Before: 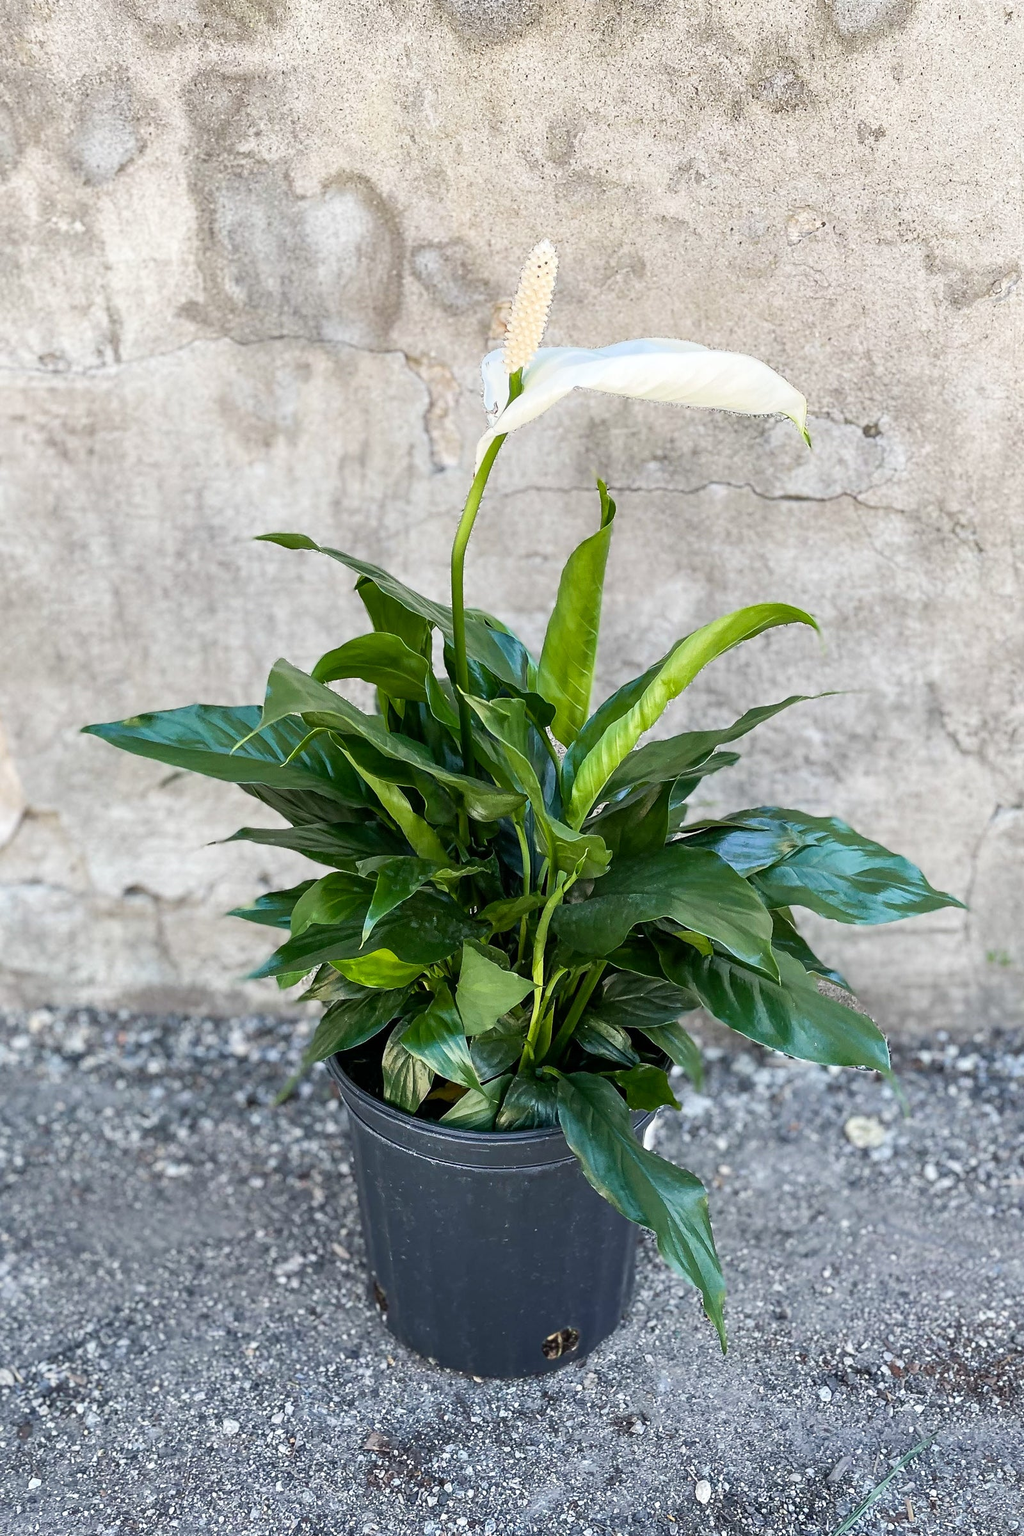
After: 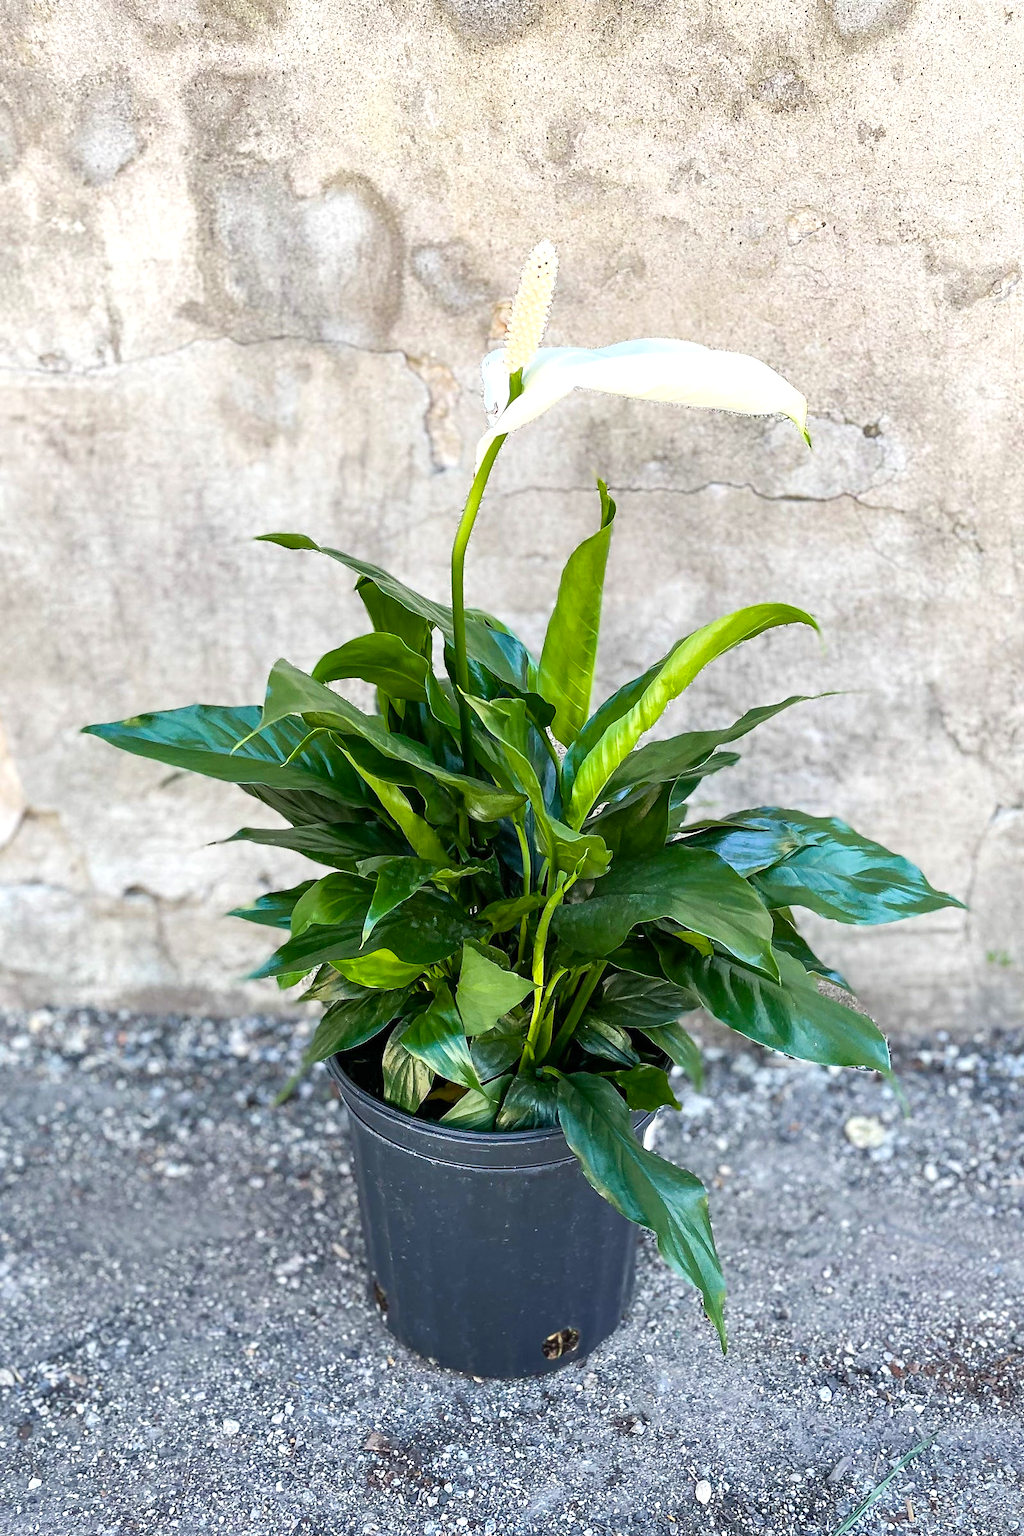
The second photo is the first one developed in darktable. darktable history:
color balance rgb: perceptual saturation grading › global saturation 19.681%
exposure: exposure 0.298 EV, compensate highlight preservation false
